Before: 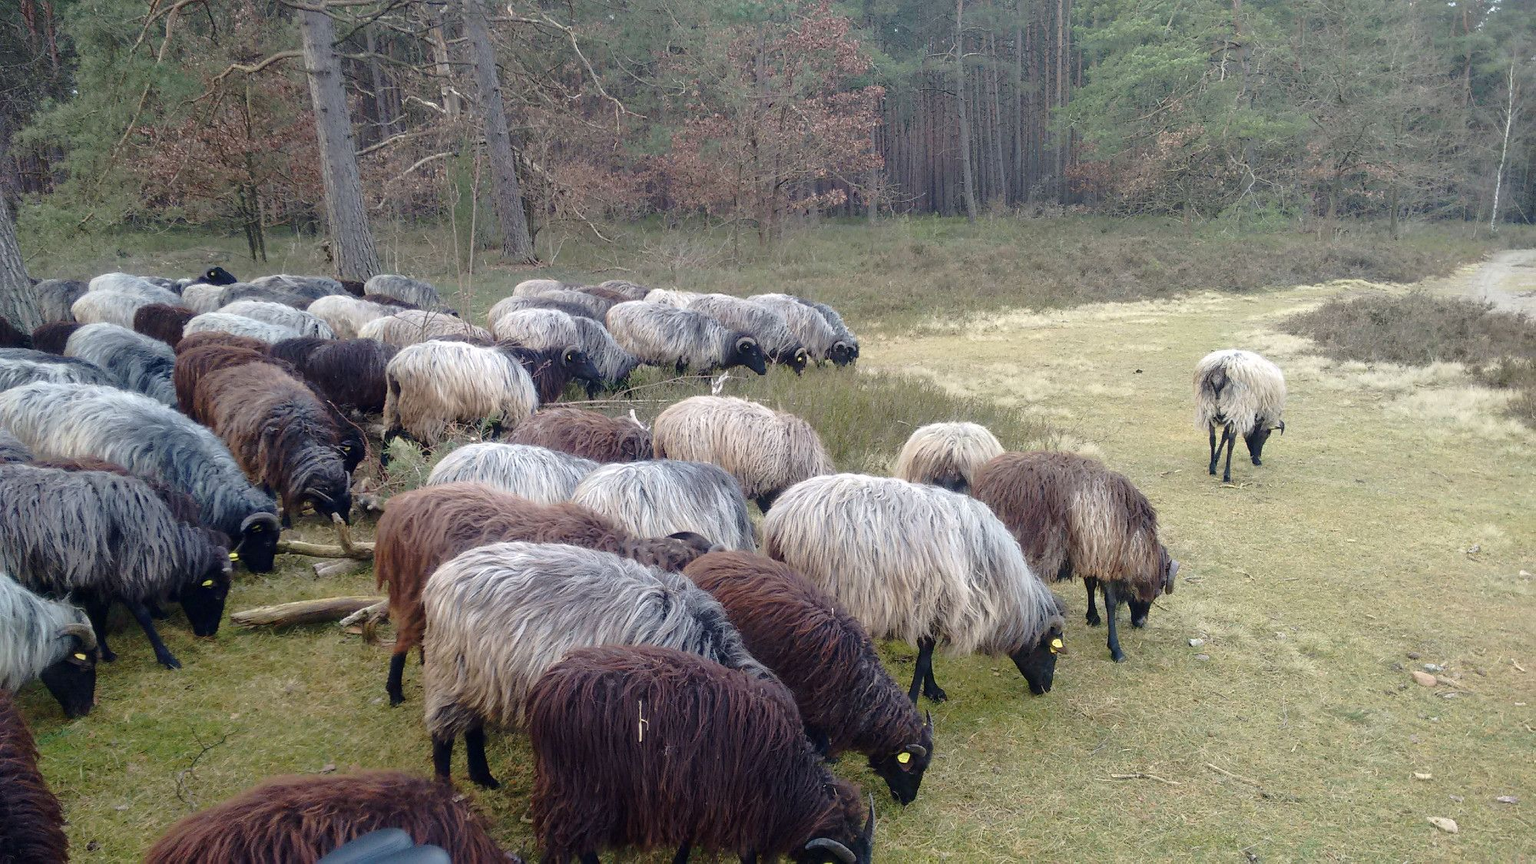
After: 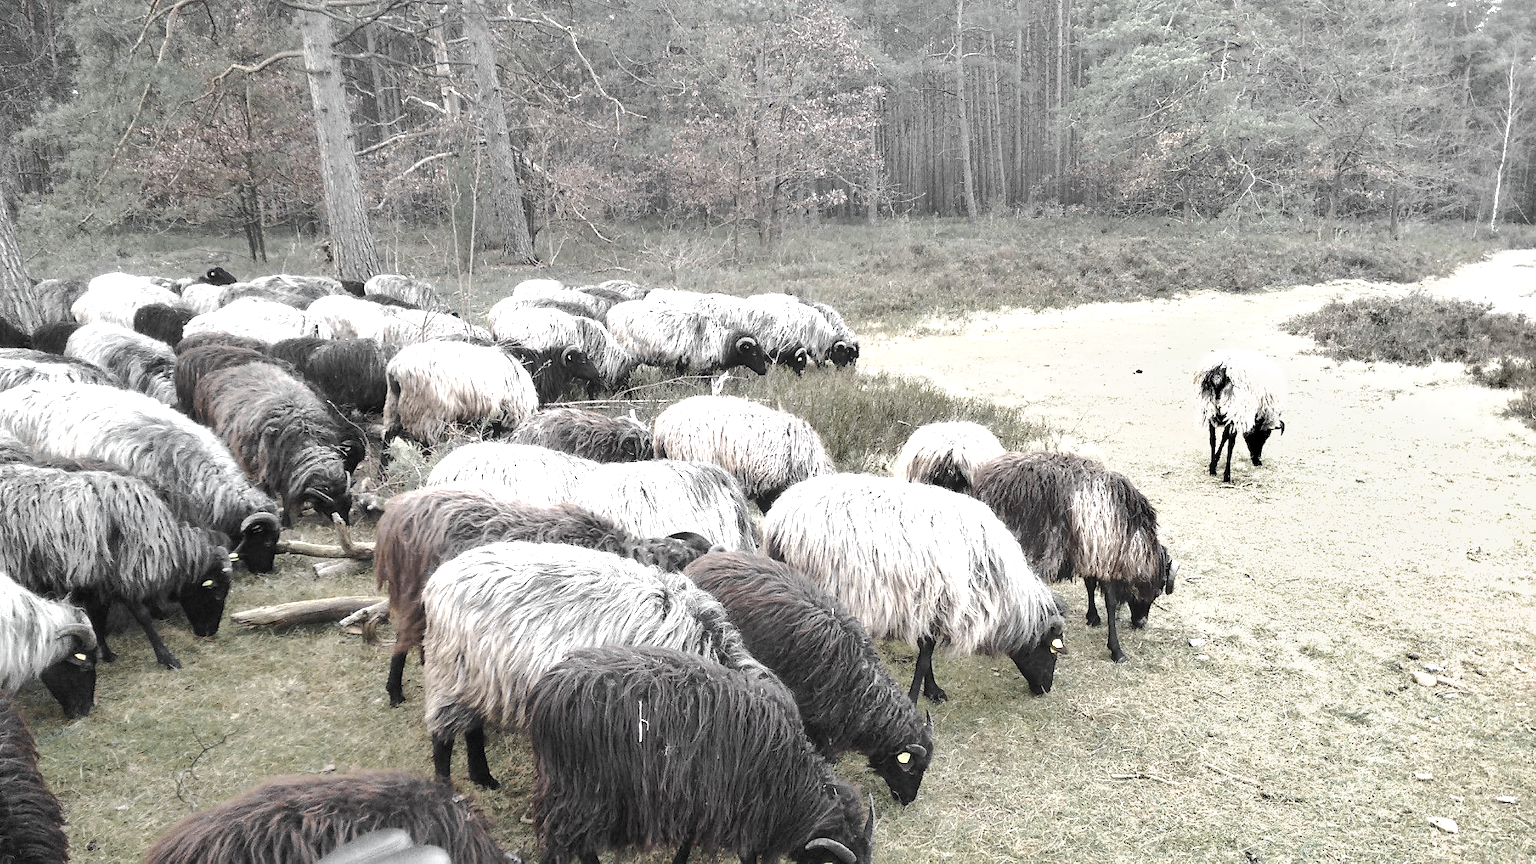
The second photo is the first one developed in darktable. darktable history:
shadows and highlights: low approximation 0.01, soften with gaussian
exposure: black level correction 0, exposure 1.283 EV, compensate exposure bias true, compensate highlight preservation false
color zones: curves: ch0 [(0, 0.613) (0.01, 0.613) (0.245, 0.448) (0.498, 0.529) (0.642, 0.665) (0.879, 0.777) (0.99, 0.613)]; ch1 [(0, 0.035) (0.121, 0.189) (0.259, 0.197) (0.415, 0.061) (0.589, 0.022) (0.732, 0.022) (0.857, 0.026) (0.991, 0.053)]
